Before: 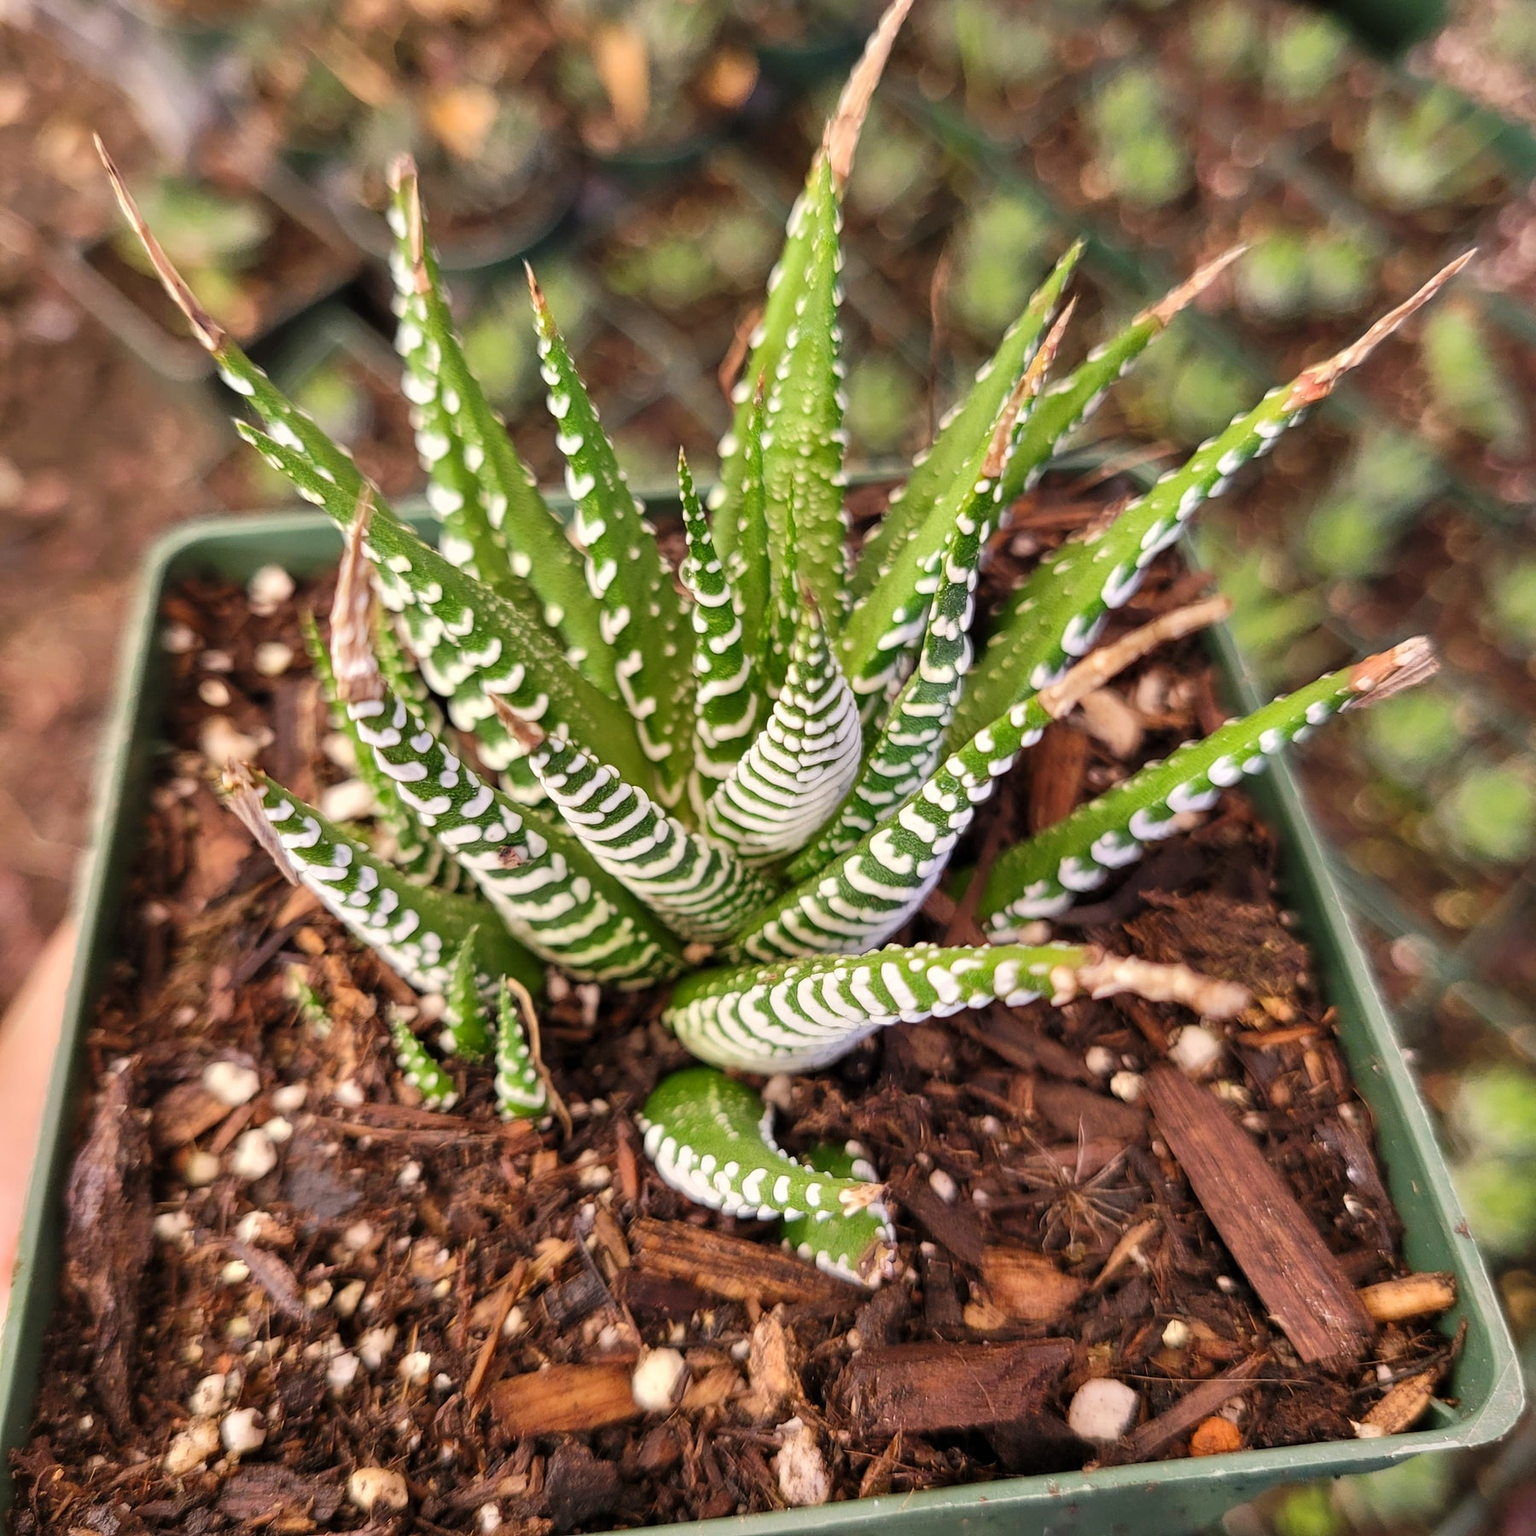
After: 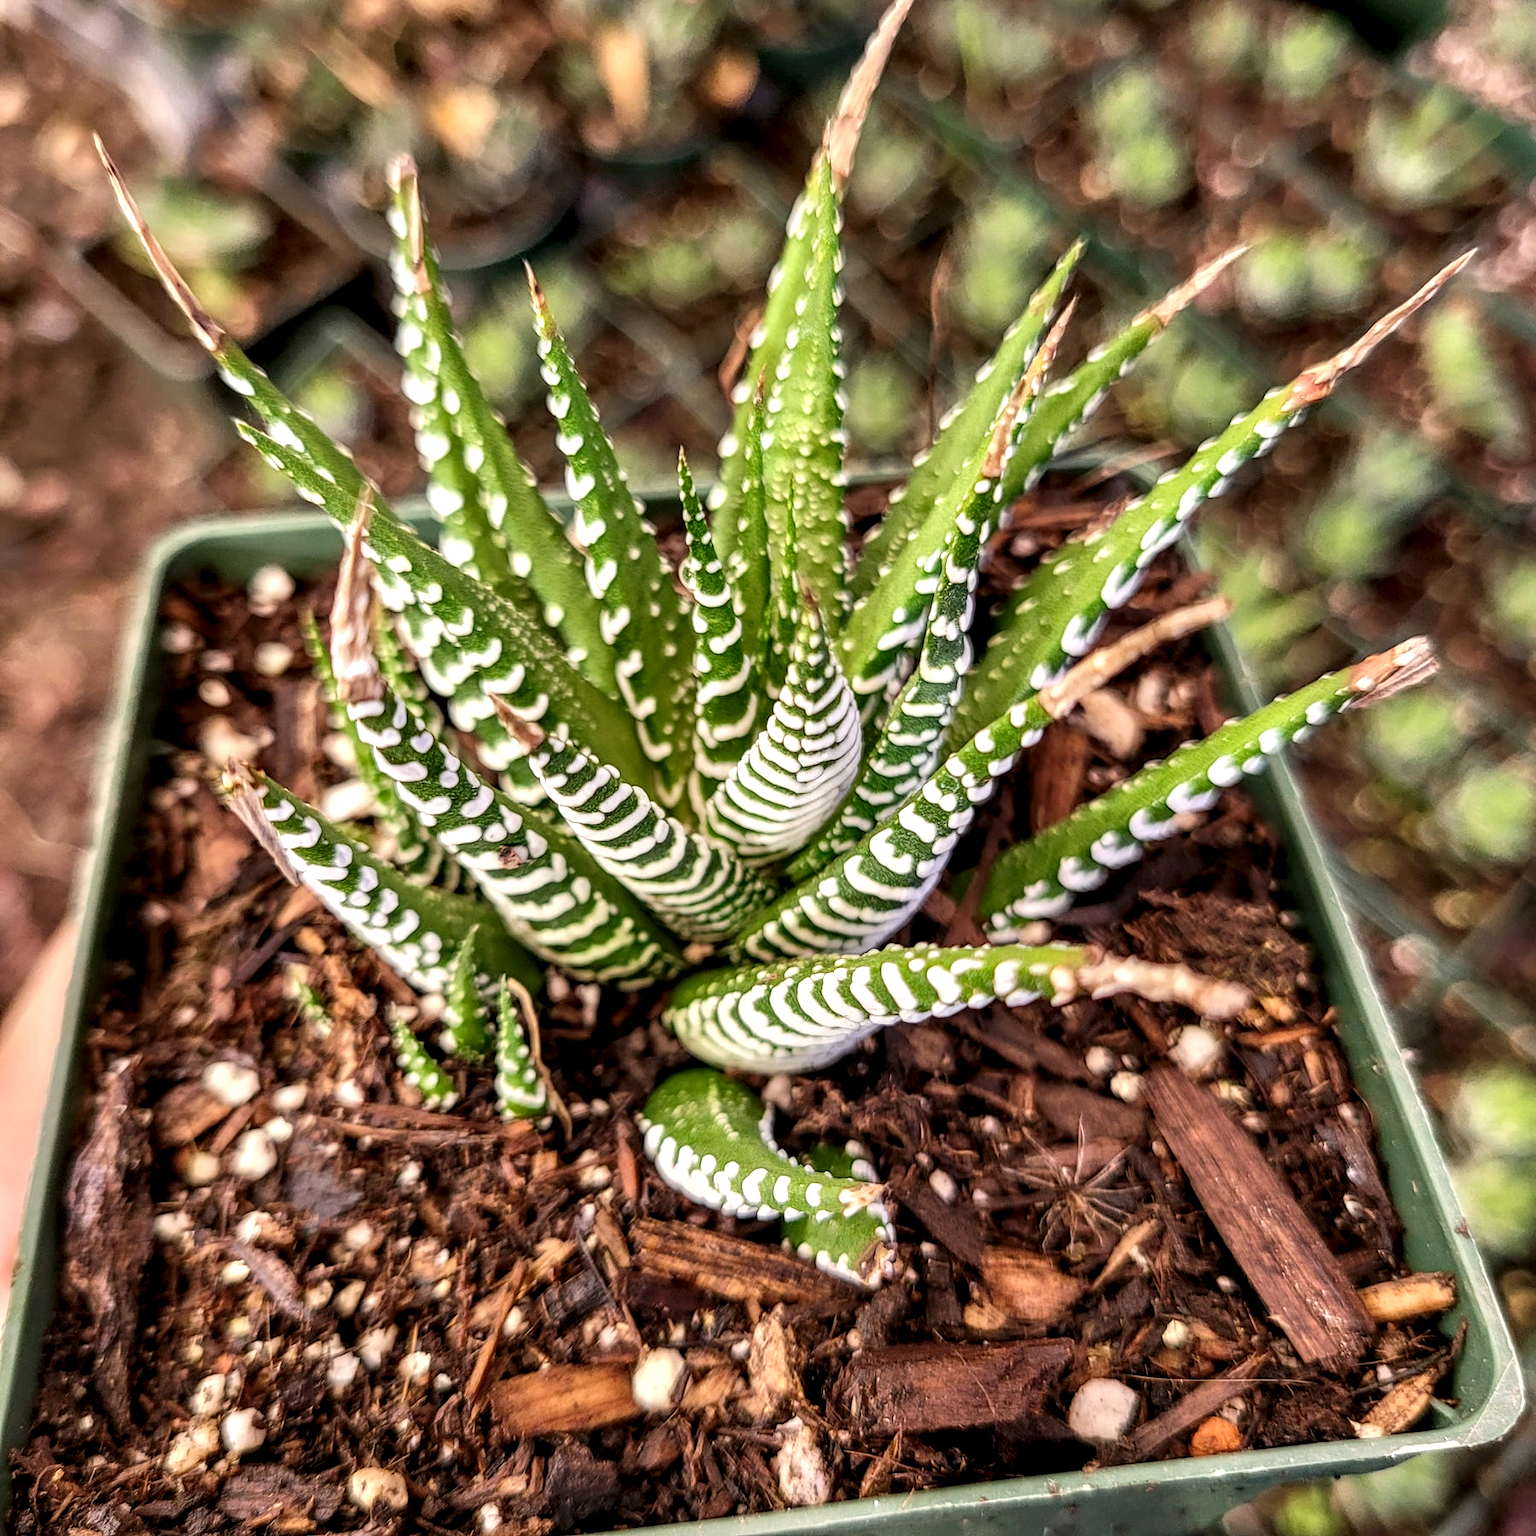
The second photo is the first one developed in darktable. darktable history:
local contrast: highlights 21%, shadows 70%, detail 170%
